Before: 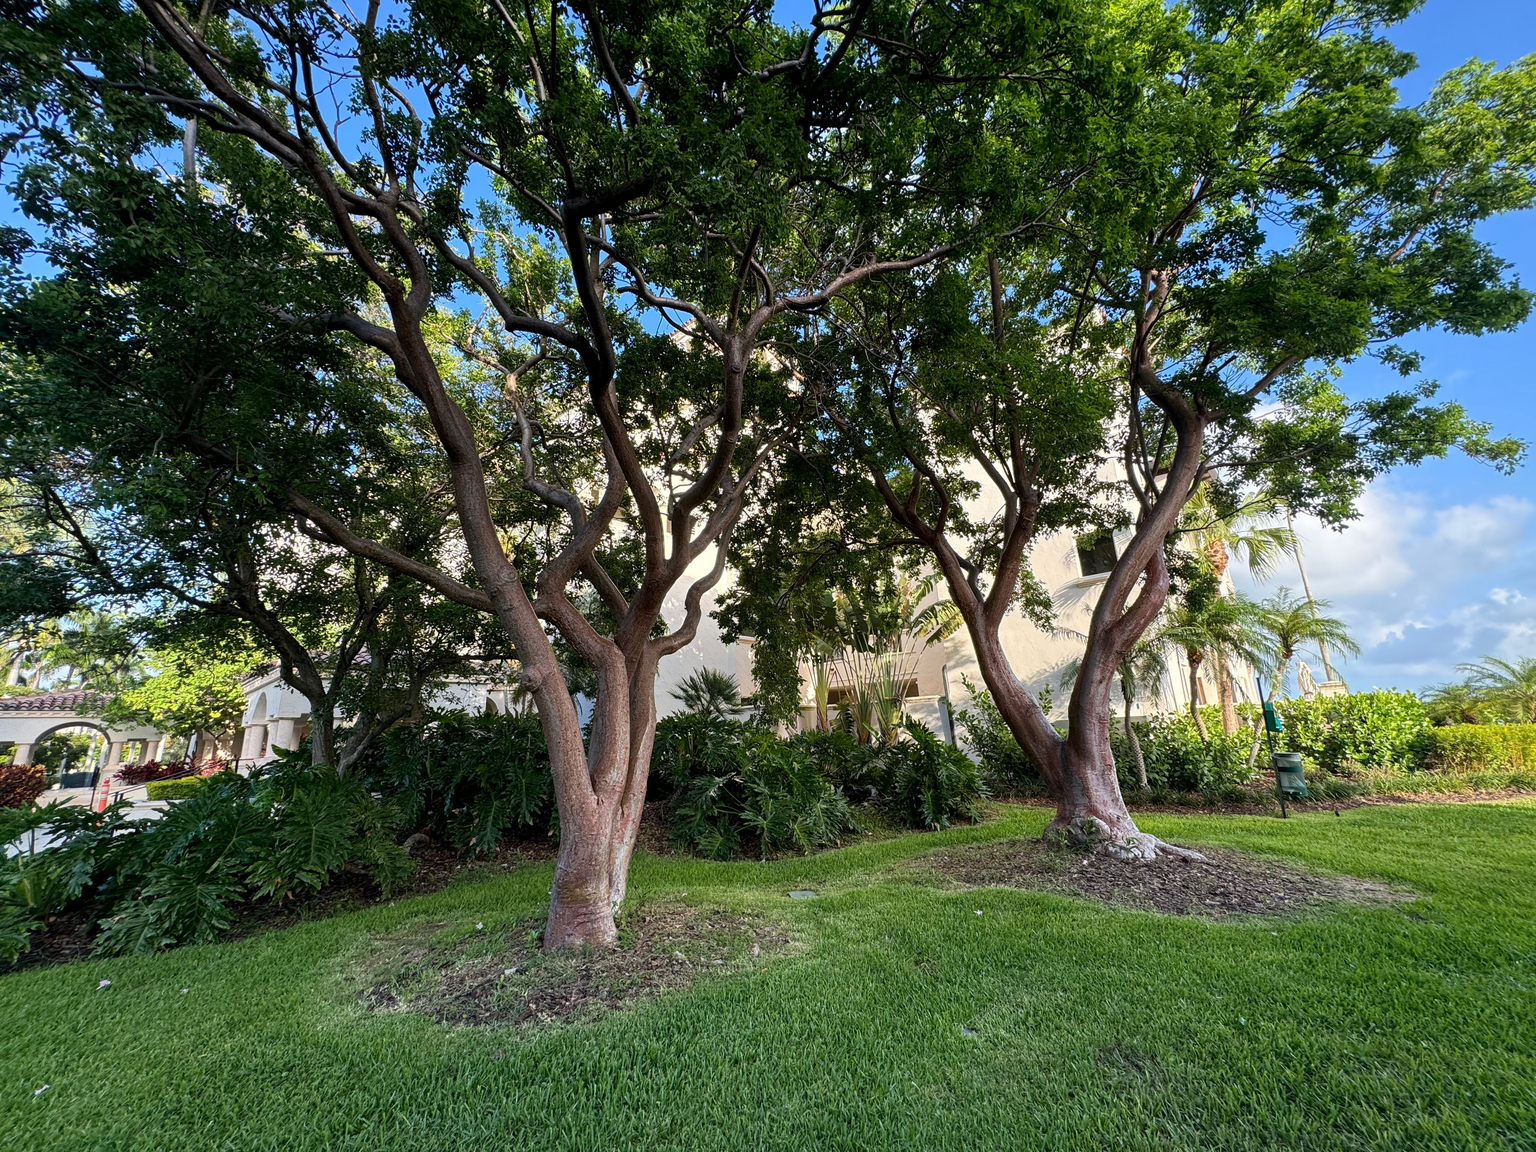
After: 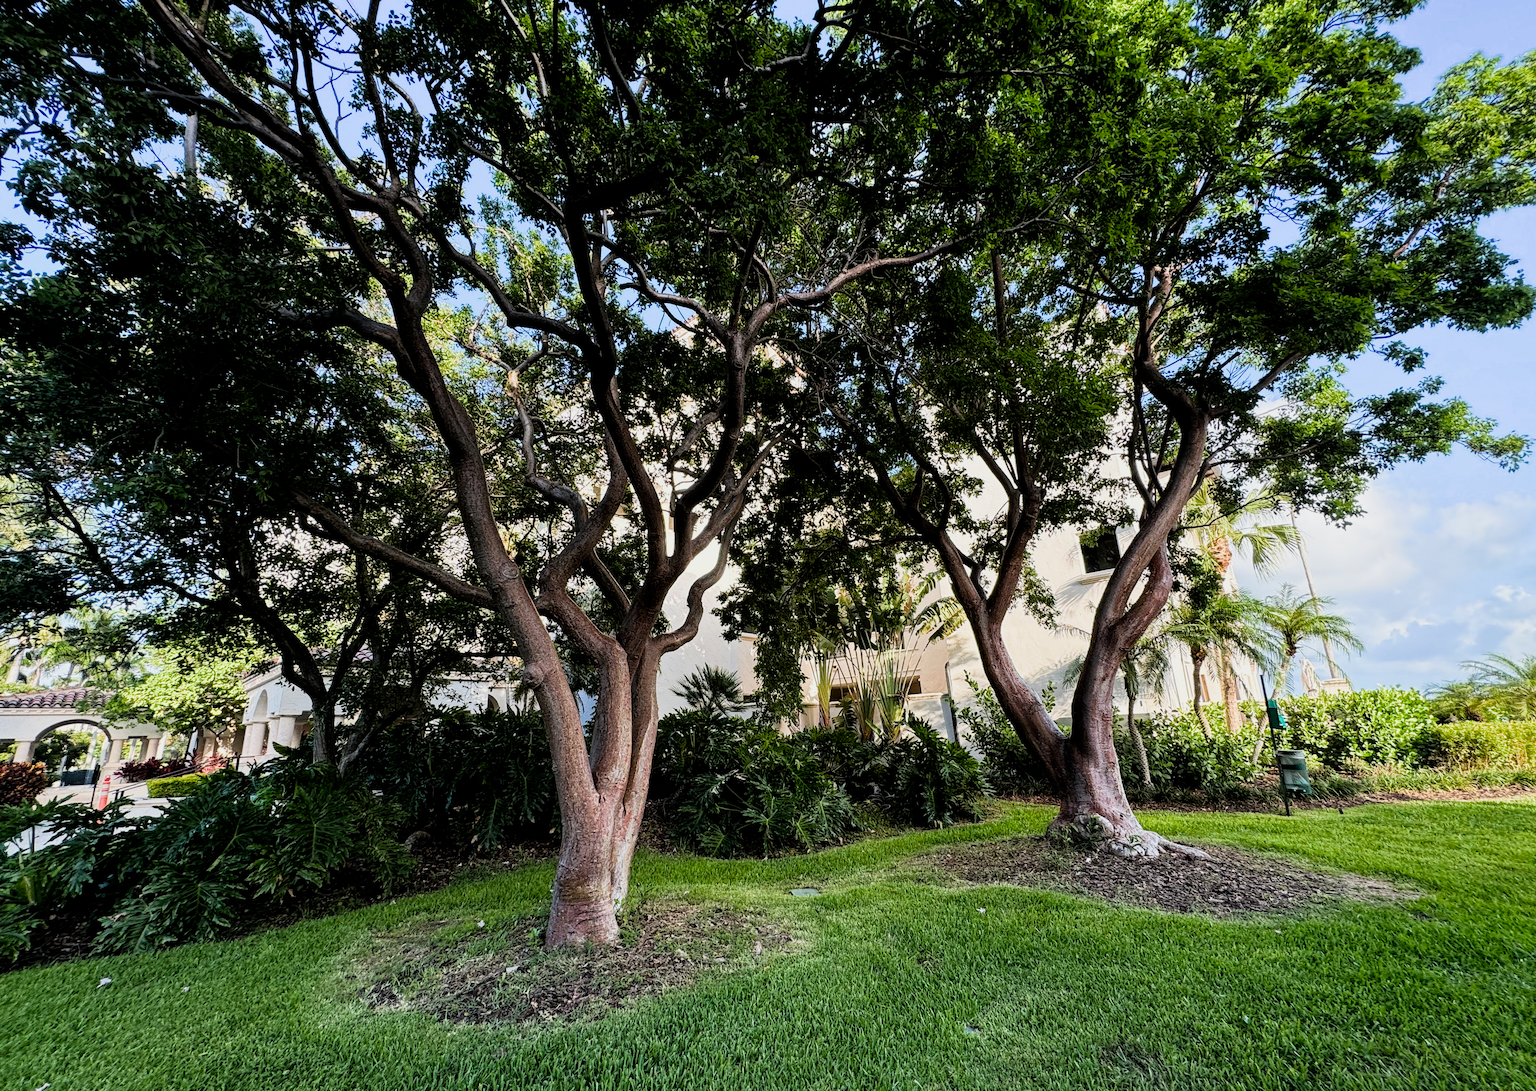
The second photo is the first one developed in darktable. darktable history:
crop: top 0.437%, right 0.256%, bottom 5.081%
filmic rgb: middle gray luminance 9.99%, black relative exposure -8.58 EV, white relative exposure 3.31 EV, target black luminance 0%, hardness 5.21, latitude 44.59%, contrast 1.31, highlights saturation mix 6.07%, shadows ↔ highlights balance 24.73%, color science v5 (2021), contrast in shadows safe, contrast in highlights safe
exposure: exposure 0.167 EV, compensate highlight preservation false
